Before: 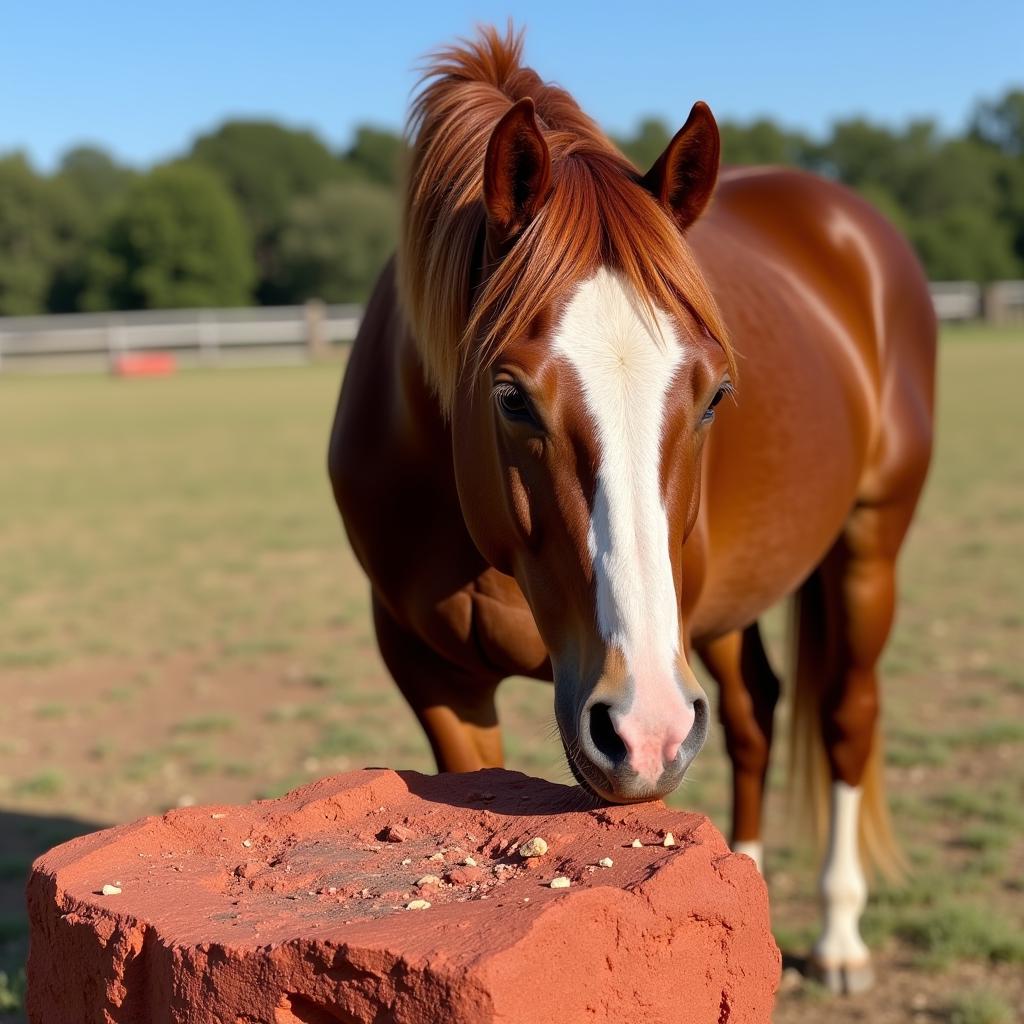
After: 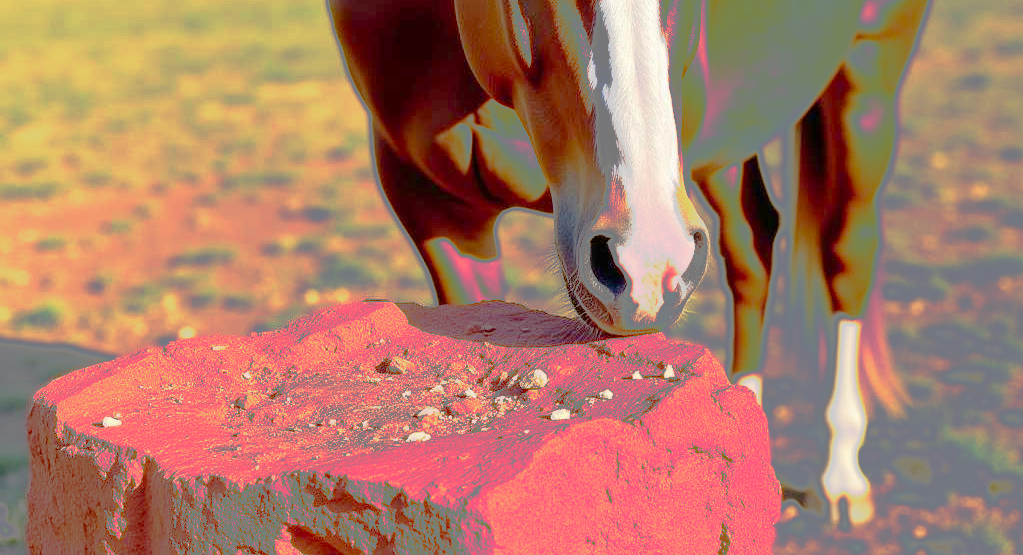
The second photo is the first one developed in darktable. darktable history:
tone curve: curves: ch0 [(0, 0) (0.003, 0.011) (0.011, 0.043) (0.025, 0.133) (0.044, 0.226) (0.069, 0.303) (0.1, 0.371) (0.136, 0.429) (0.177, 0.482) (0.224, 0.516) (0.277, 0.539) (0.335, 0.535) (0.399, 0.517) (0.468, 0.498) (0.543, 0.523) (0.623, 0.655) (0.709, 0.83) (0.801, 0.827) (0.898, 0.89) (1, 1)], preserve colors none
crop and rotate: top 45.774%, right 0.089%
